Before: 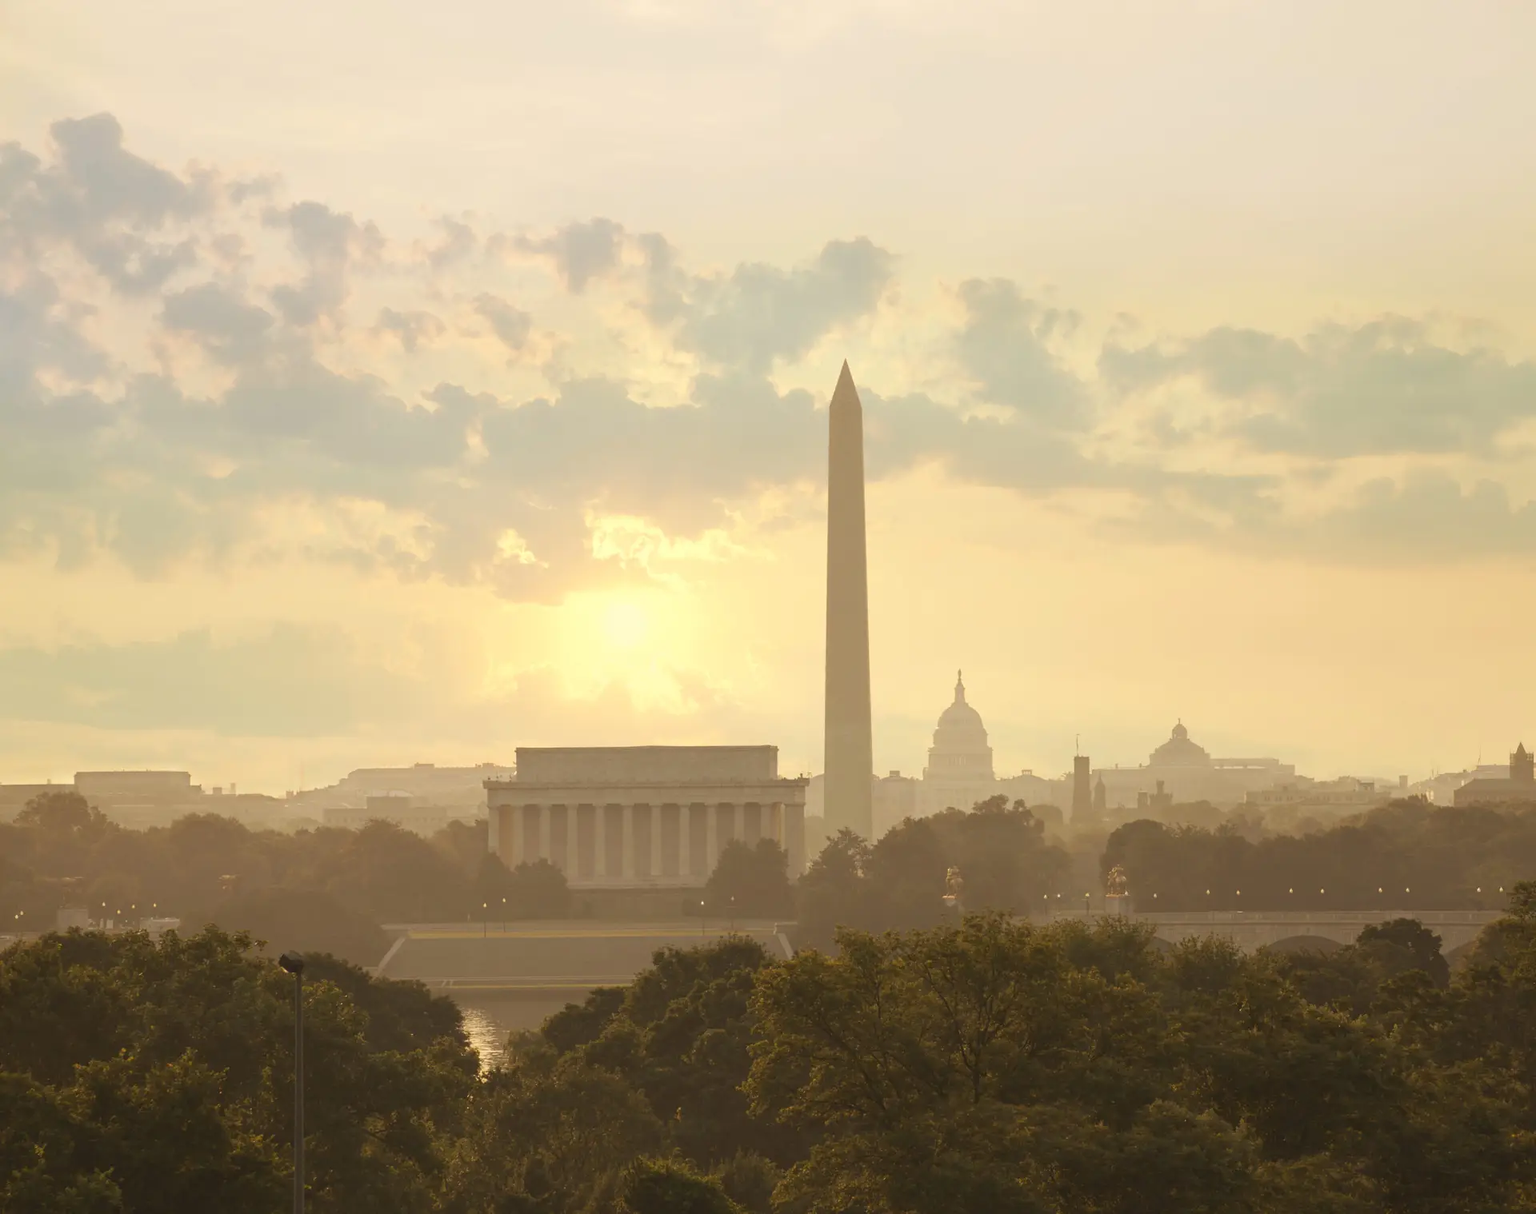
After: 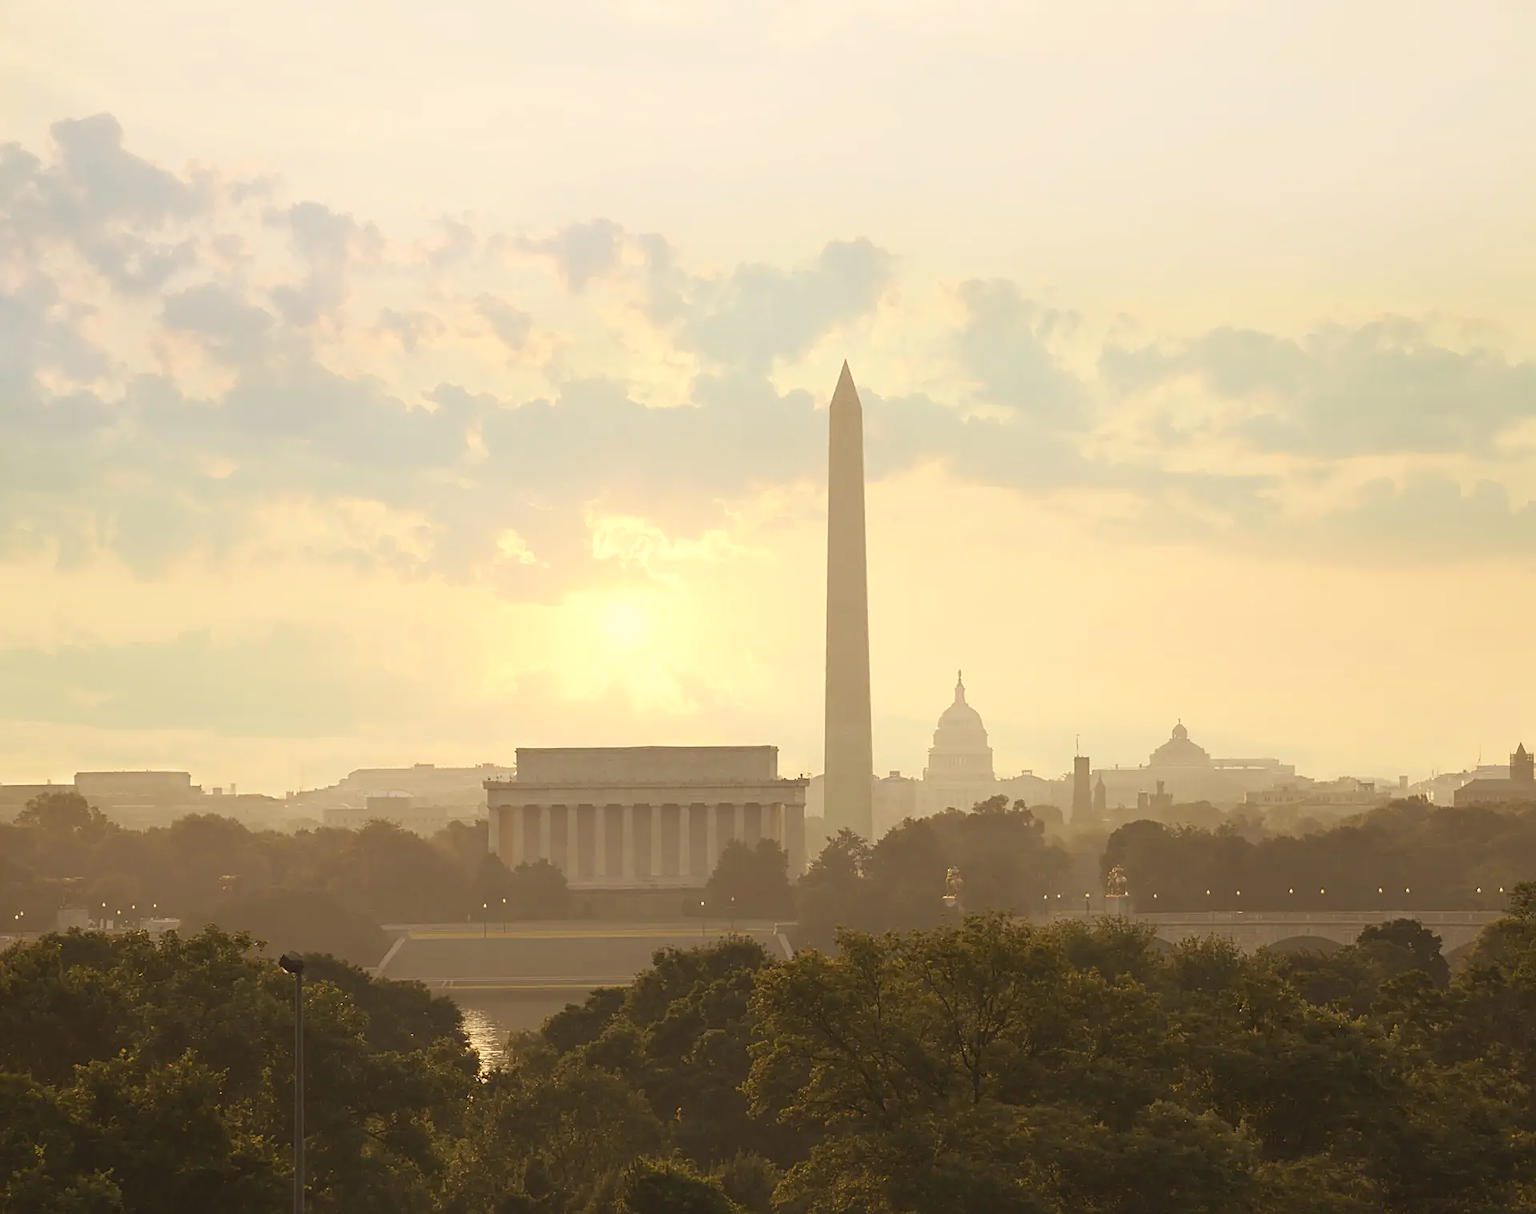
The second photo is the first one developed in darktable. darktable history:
shadows and highlights: shadows -1.6, highlights 39.3
sharpen: on, module defaults
